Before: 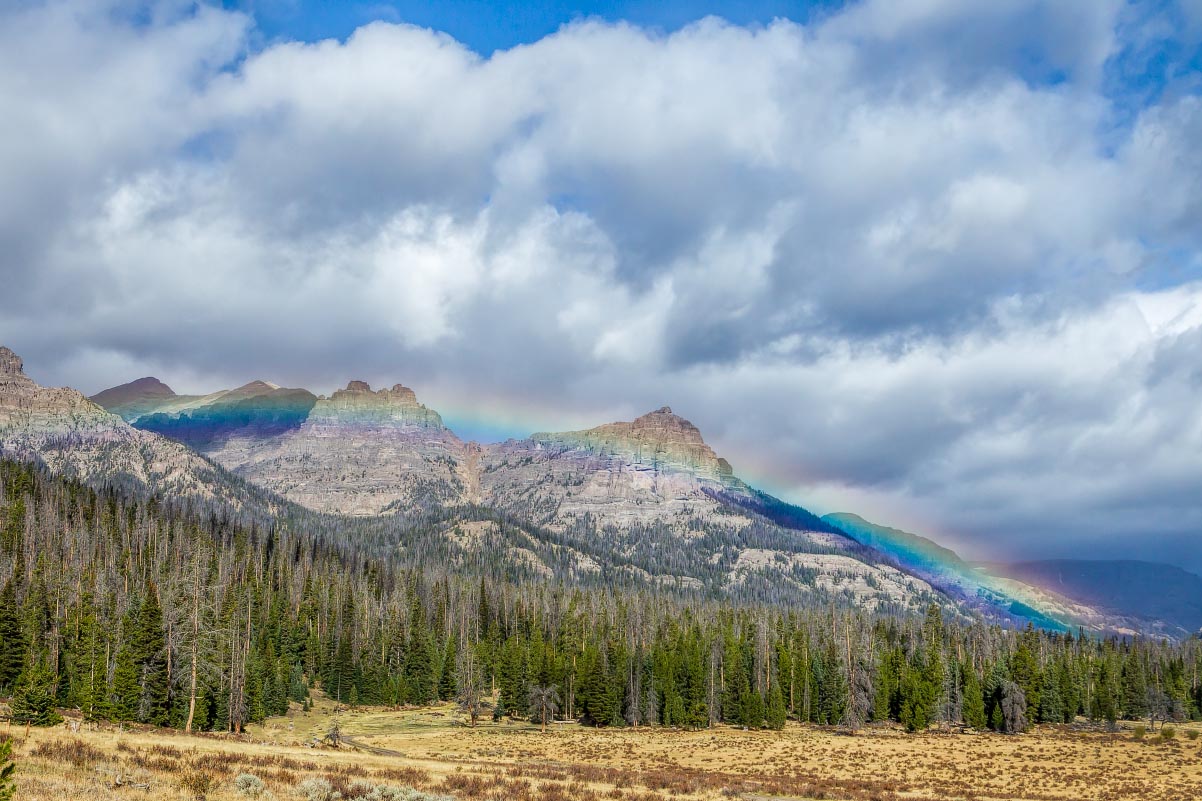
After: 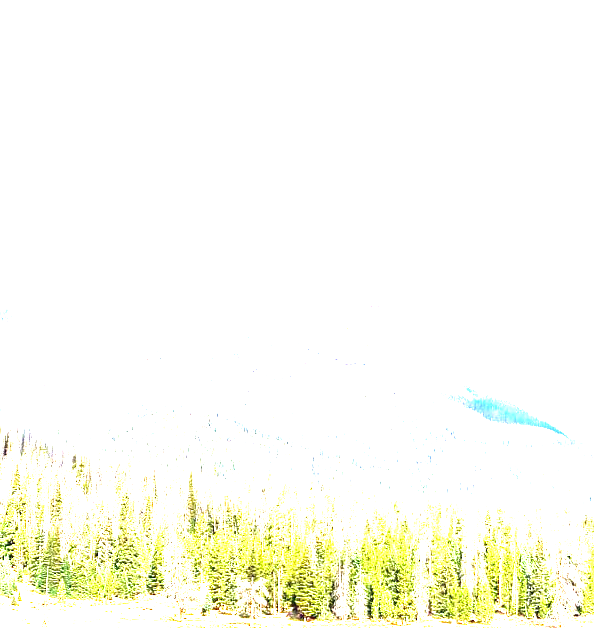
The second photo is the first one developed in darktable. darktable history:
exposure: black level correction 0, exposure 4 EV, compensate exposure bias true, compensate highlight preservation false
crop and rotate: angle 0.02°, left 24.353%, top 13.219%, right 26.156%, bottom 8.224%
velvia: on, module defaults
